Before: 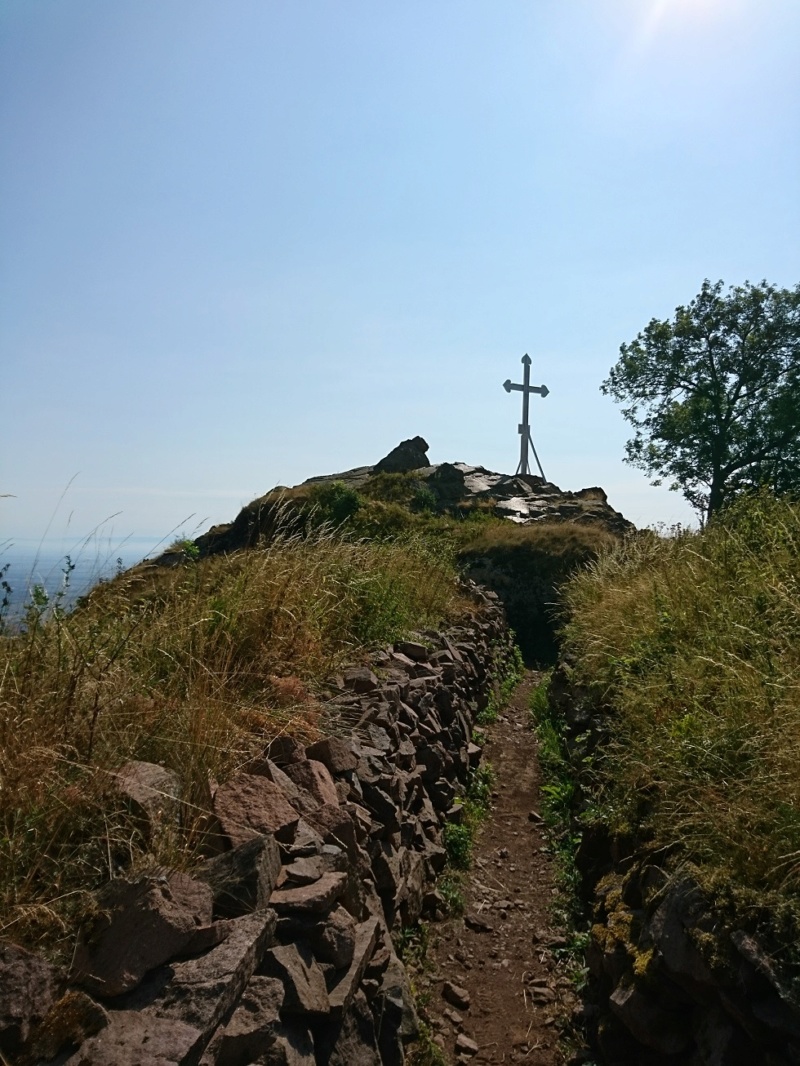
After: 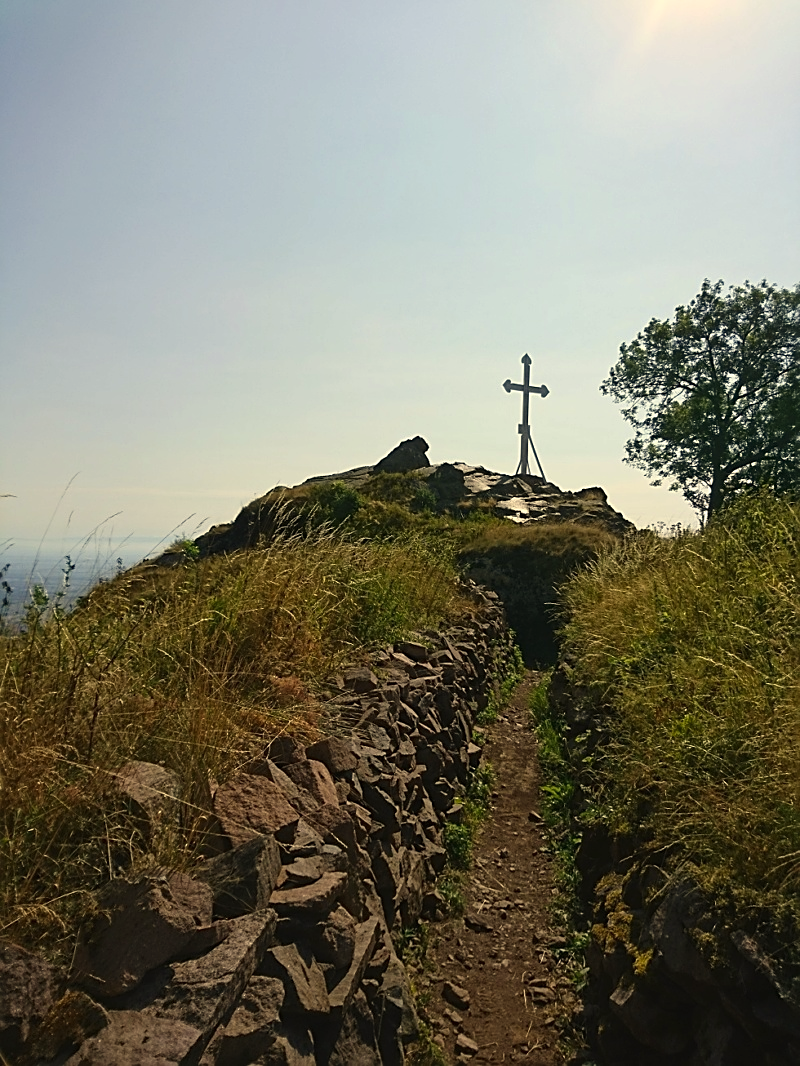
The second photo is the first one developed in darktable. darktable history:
exposure: black level correction -0.003, exposure 0.04 EV, compensate highlight preservation false
sharpen: on, module defaults
color correction: highlights a* 2.72, highlights b* 22.8
